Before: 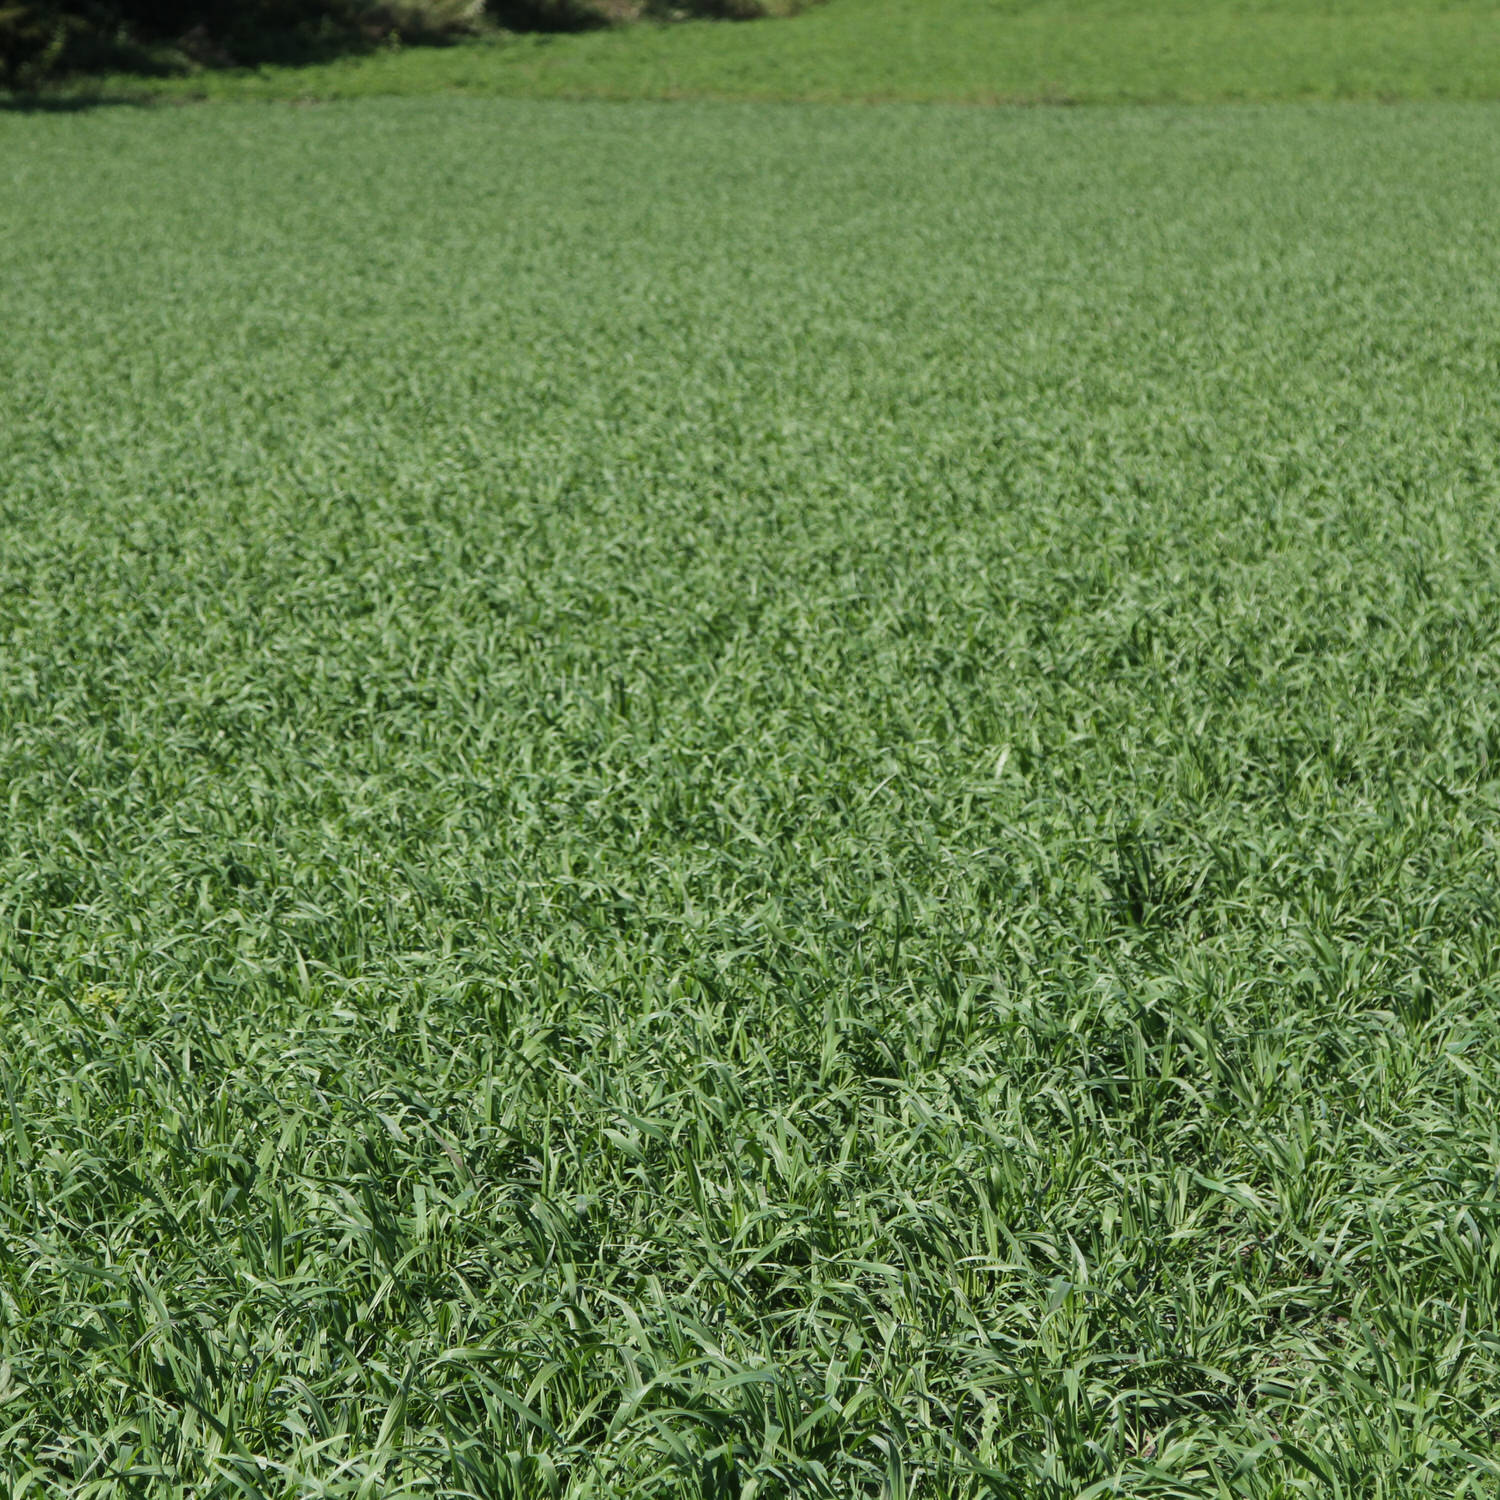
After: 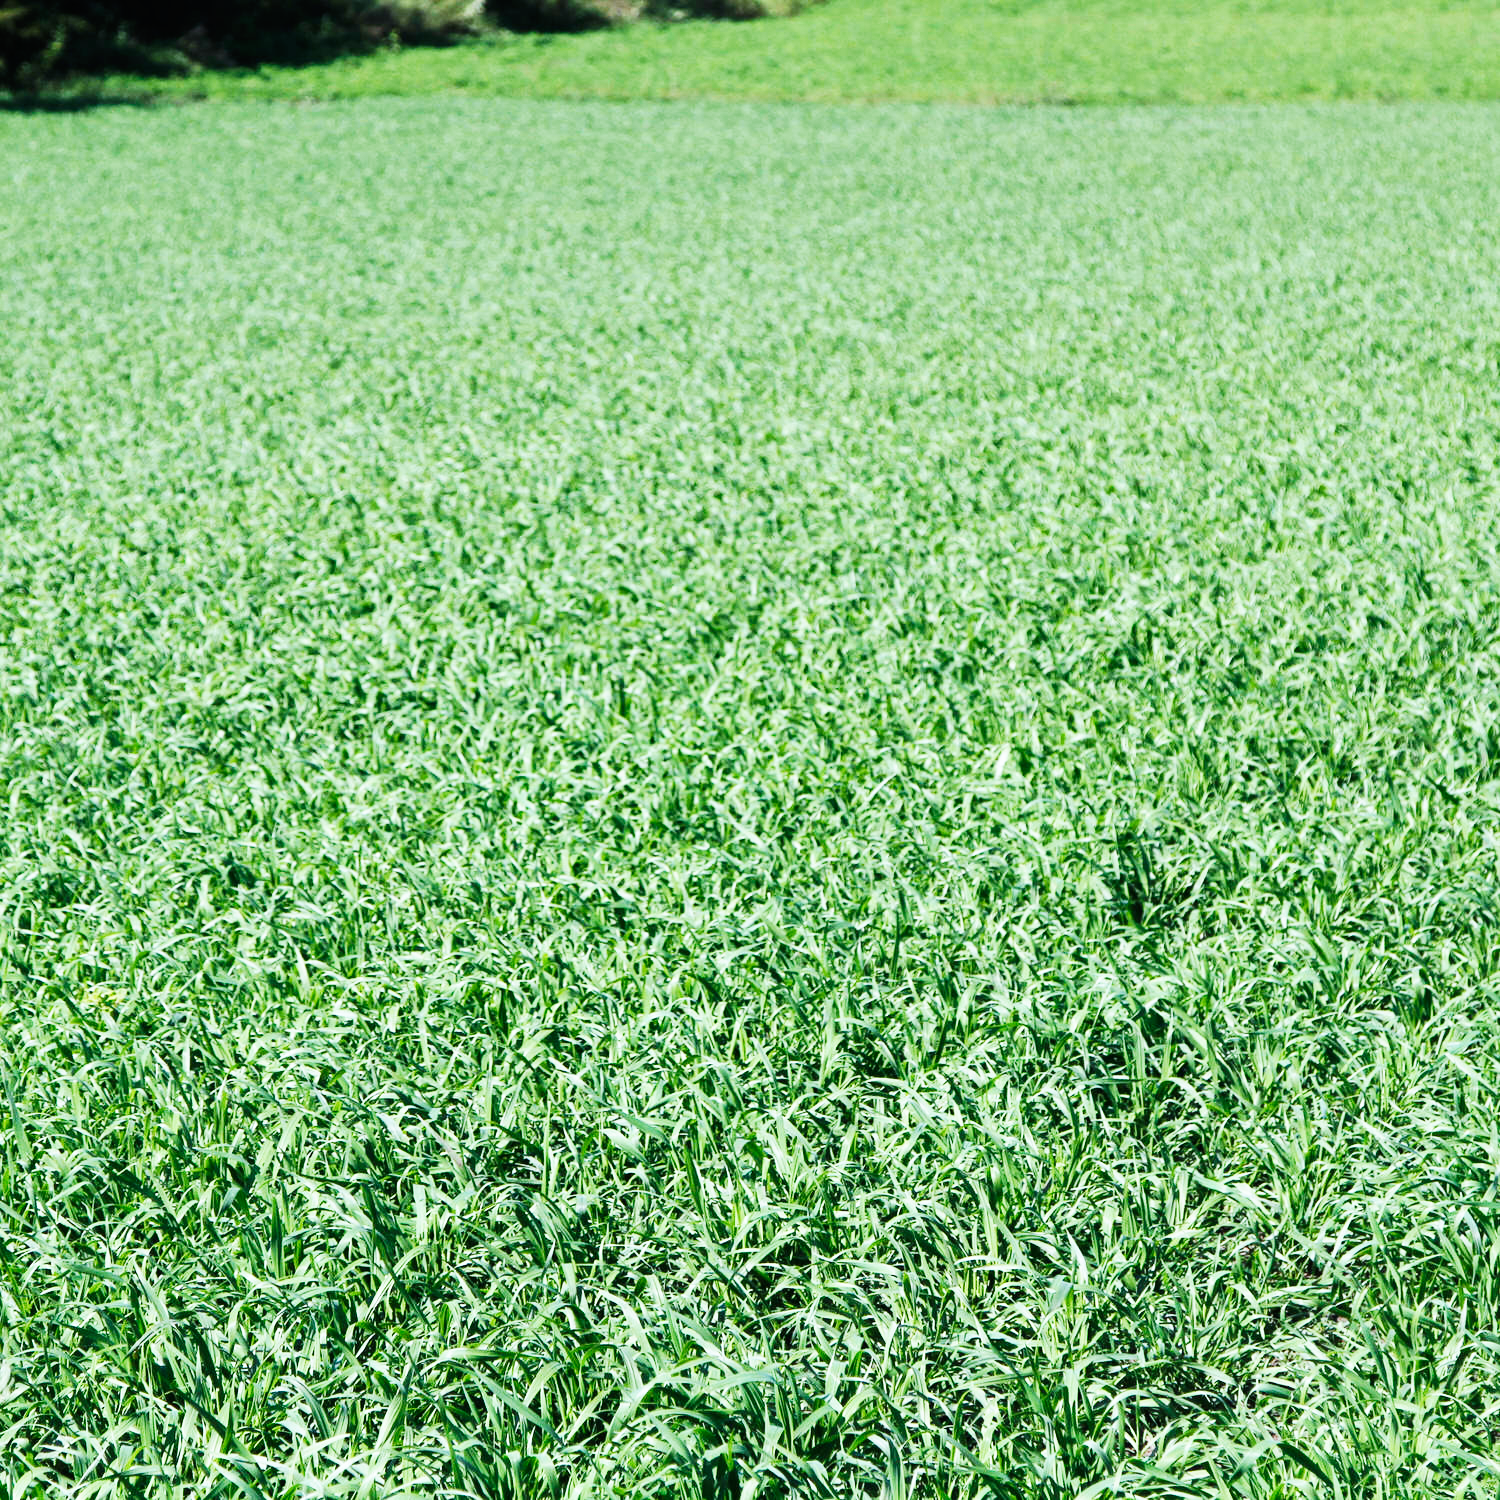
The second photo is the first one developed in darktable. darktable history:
base curve: curves: ch0 [(0, 0) (0.007, 0.004) (0.027, 0.03) (0.046, 0.07) (0.207, 0.54) (0.442, 0.872) (0.673, 0.972) (1, 1)], preserve colors none
shadows and highlights: shadows 2.51, highlights -18.67, soften with gaussian
color calibration: gray › normalize channels true, x 0.372, y 0.386, temperature 4284.88 K, gamut compression 0.025
contrast equalizer: octaves 7, y [[0.5 ×6], [0.5 ×6], [0.975, 0.964, 0.925, 0.865, 0.793, 0.721], [0 ×6], [0 ×6]], mix -0.985
